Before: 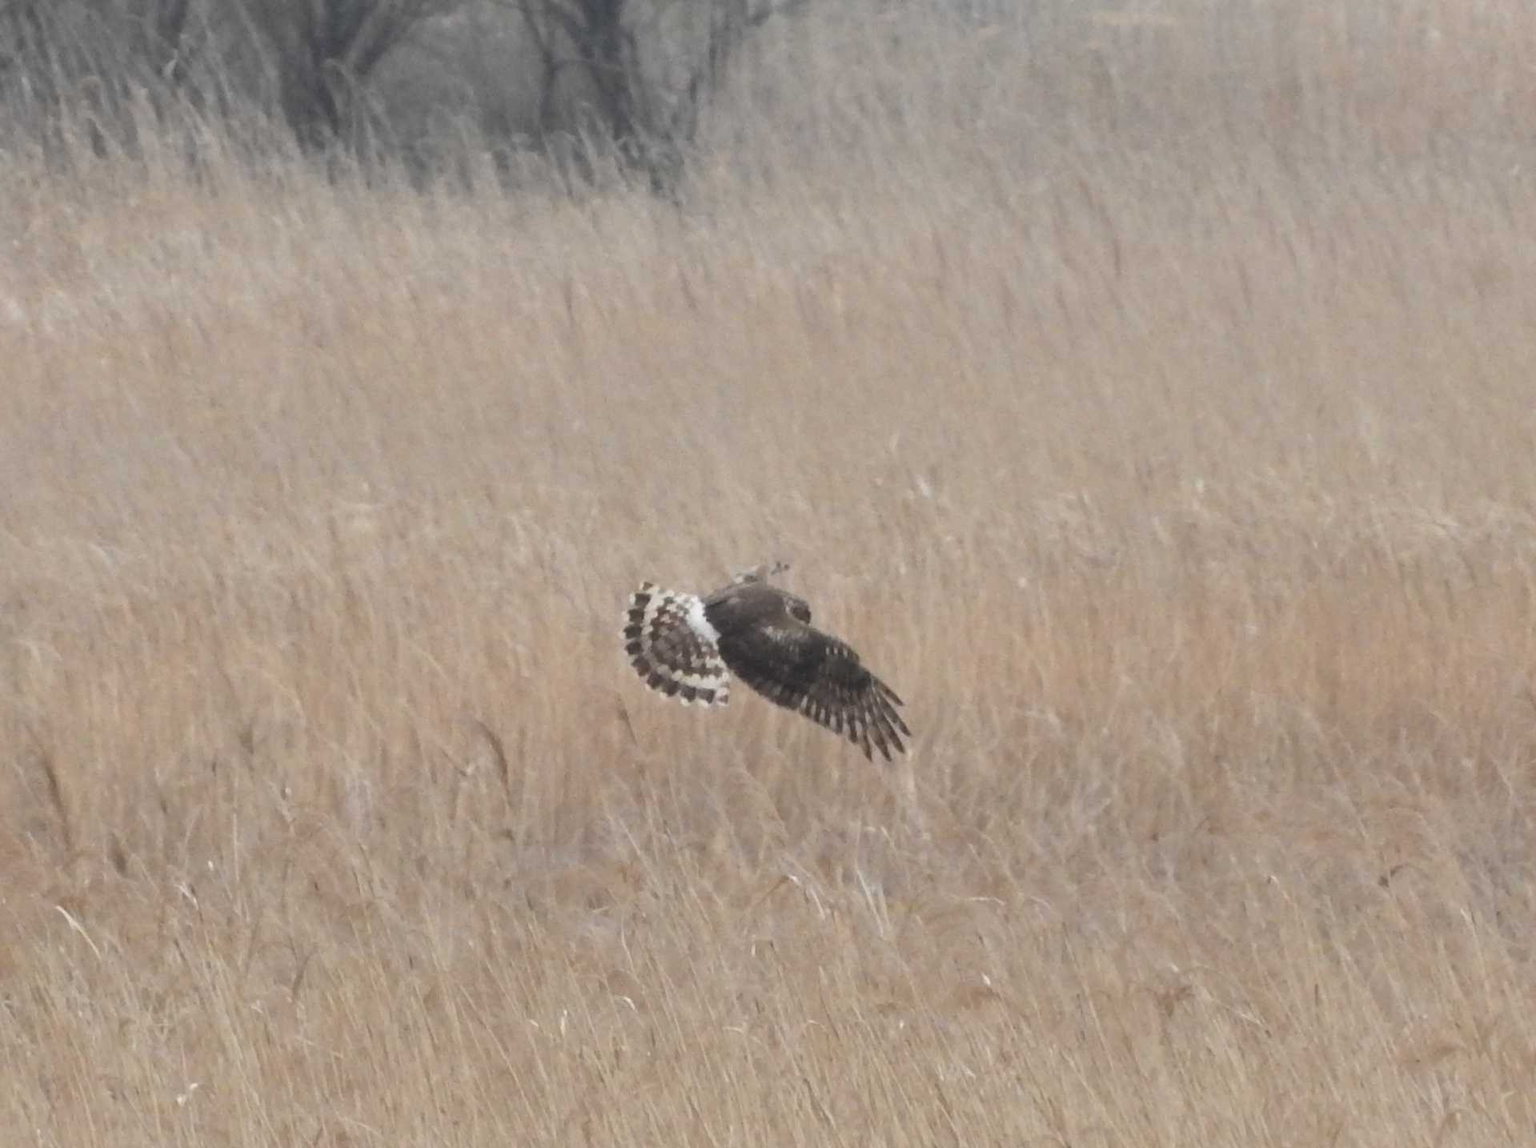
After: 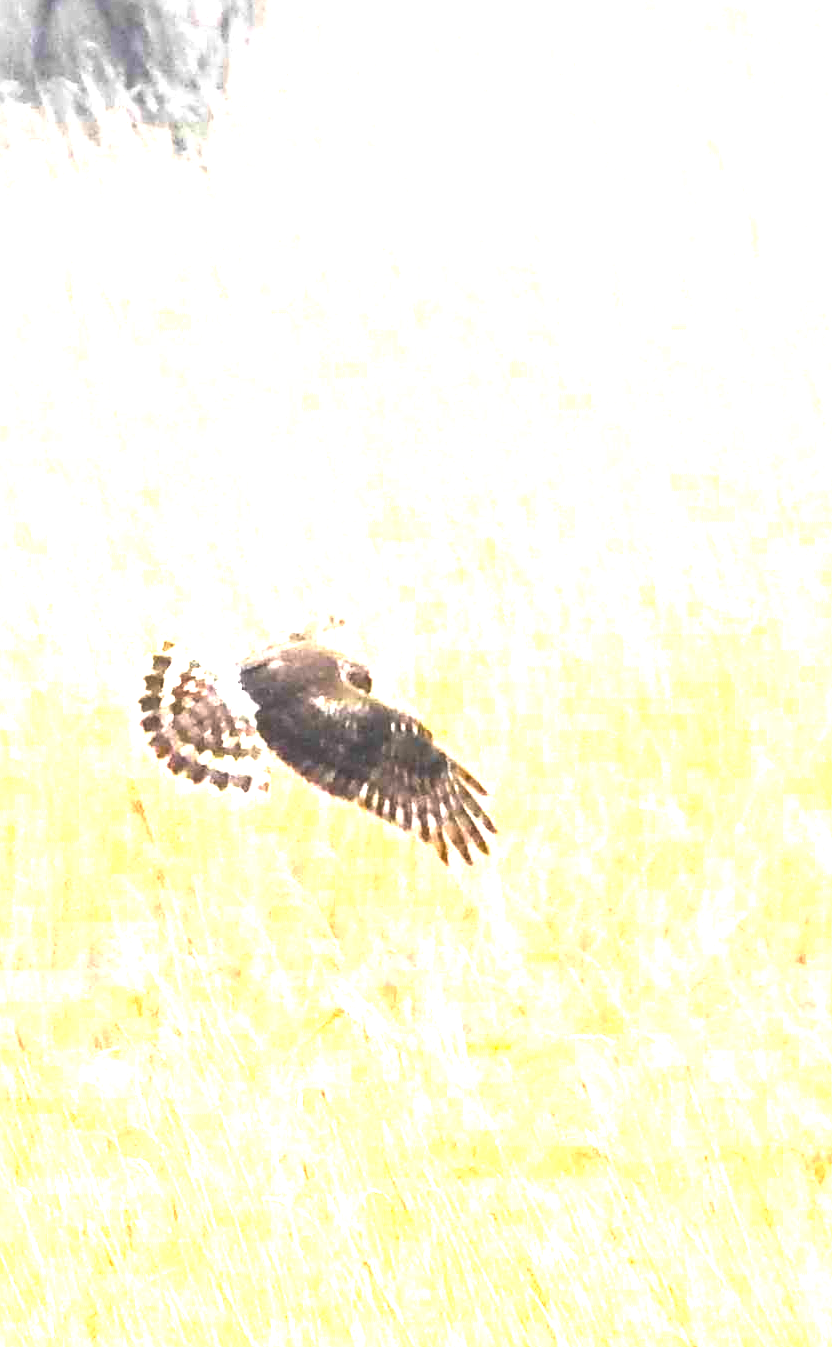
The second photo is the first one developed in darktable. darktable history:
sharpen: on, module defaults
color balance: lift [1.007, 1, 1, 1], gamma [1.097, 1, 1, 1]
crop: left 33.452%, top 6.025%, right 23.155%
tone equalizer: on, module defaults
color balance rgb: linear chroma grading › global chroma 20%, perceptual saturation grading › global saturation 65%, perceptual saturation grading › highlights 60%, perceptual saturation grading › mid-tones 50%, perceptual saturation grading › shadows 50%, perceptual brilliance grading › global brilliance 30%, perceptual brilliance grading › highlights 50%, perceptual brilliance grading › mid-tones 50%, perceptual brilliance grading › shadows -22%, global vibrance 20%
